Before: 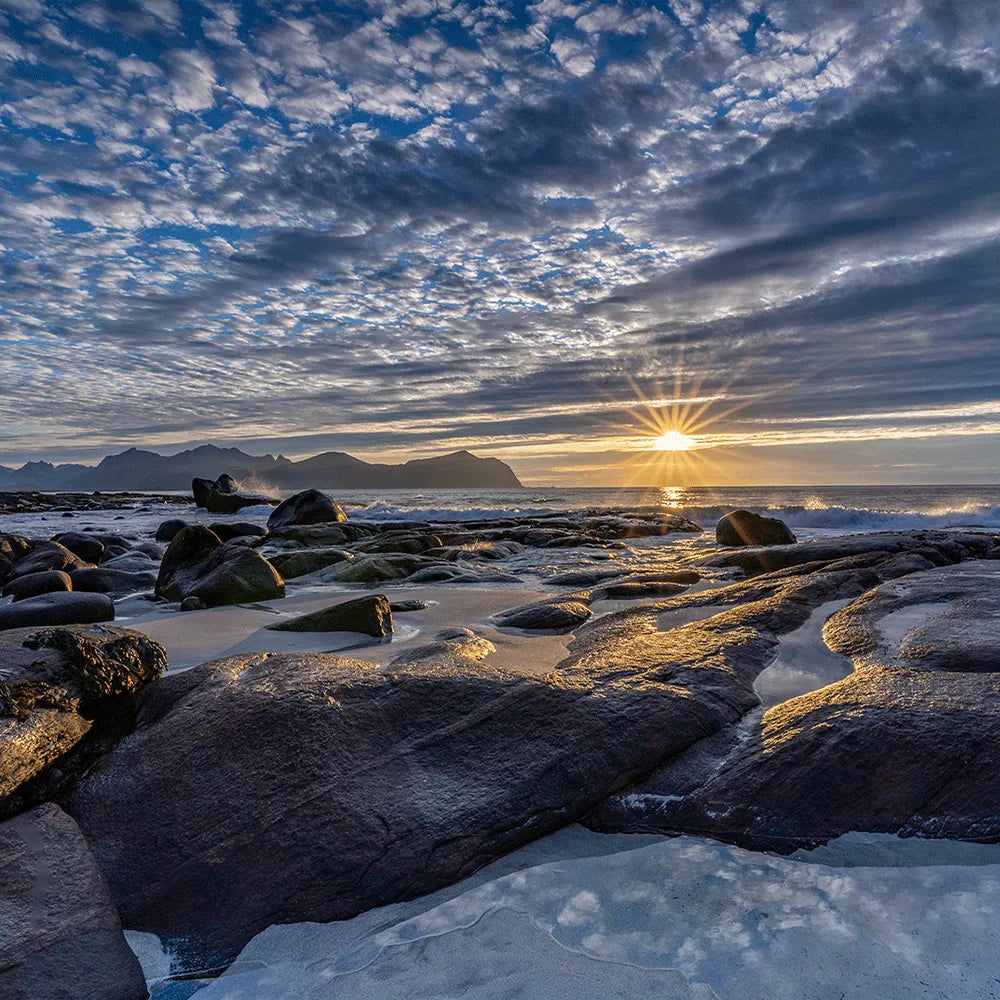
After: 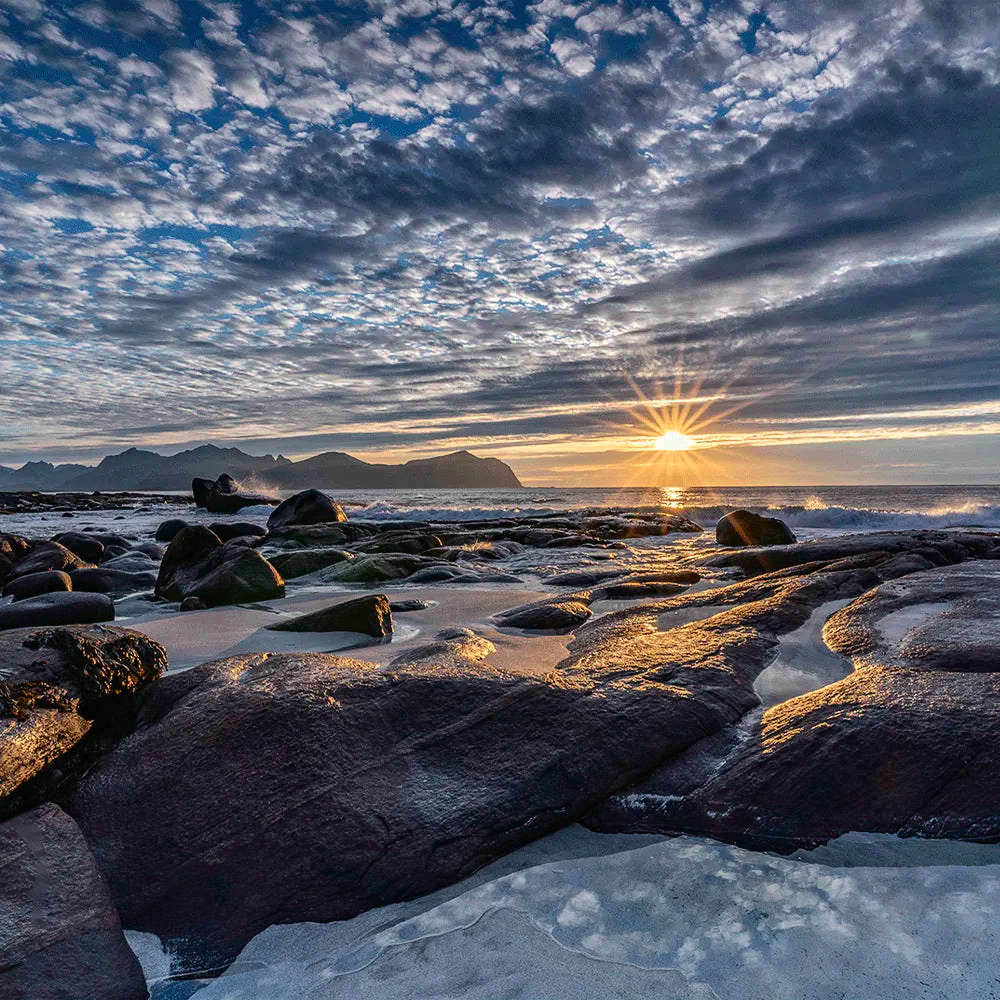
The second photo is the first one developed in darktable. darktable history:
tone curve: curves: ch0 [(0, 0.01) (0.037, 0.032) (0.131, 0.108) (0.275, 0.258) (0.483, 0.512) (0.61, 0.661) (0.696, 0.742) (0.792, 0.834) (0.911, 0.936) (0.997, 0.995)]; ch1 [(0, 0) (0.308, 0.29) (0.425, 0.411) (0.503, 0.502) (0.529, 0.543) (0.683, 0.706) (0.746, 0.77) (1, 1)]; ch2 [(0, 0) (0.225, 0.214) (0.334, 0.339) (0.401, 0.415) (0.485, 0.487) (0.502, 0.502) (0.525, 0.523) (0.545, 0.552) (0.587, 0.61) (0.636, 0.654) (0.711, 0.729) (0.845, 0.855) (0.998, 0.977)], color space Lab, independent channels, preserve colors none
